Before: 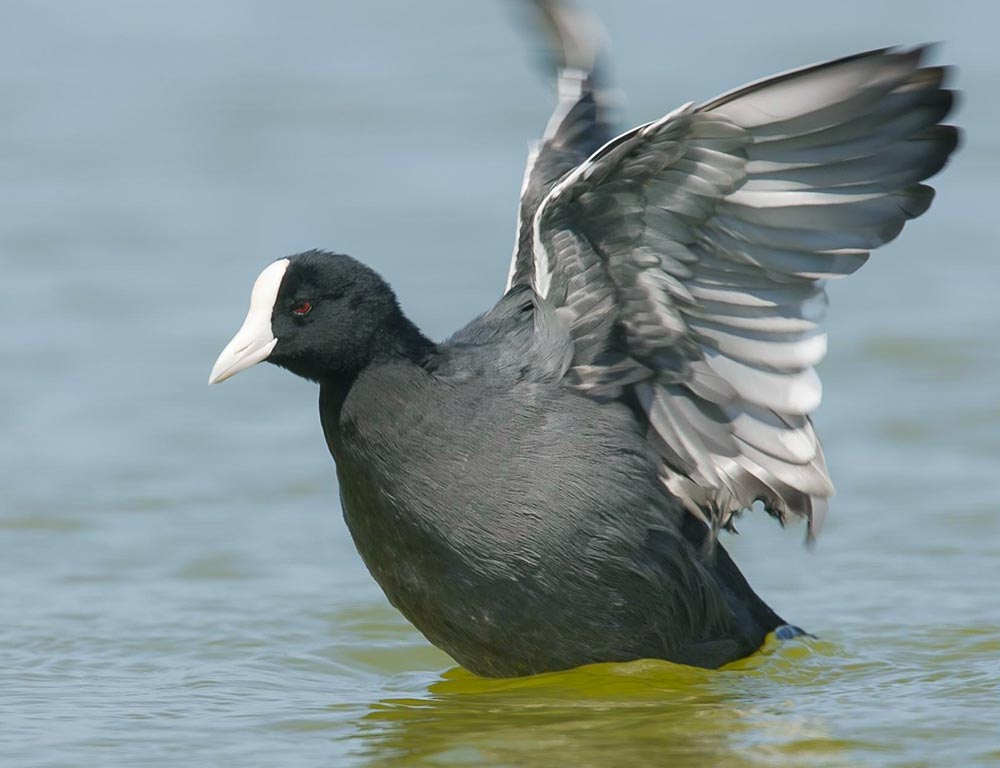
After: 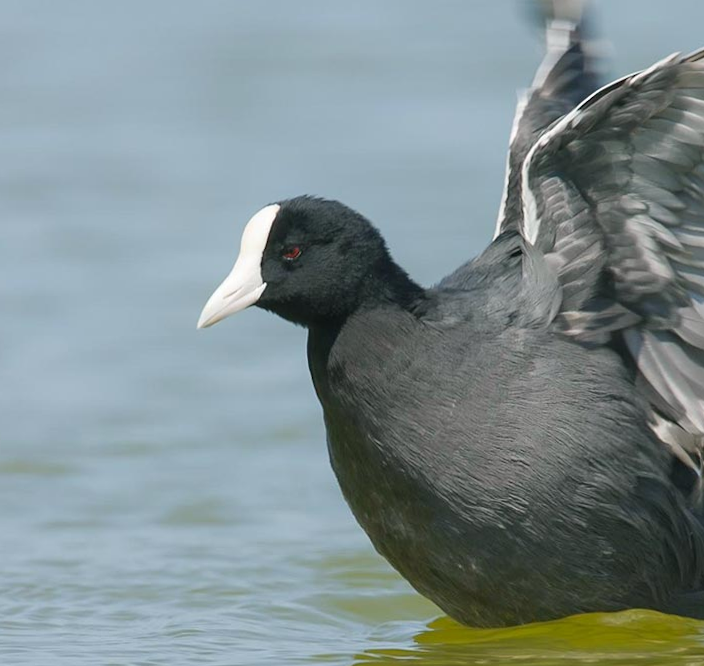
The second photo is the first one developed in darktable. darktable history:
rotate and perspective: rotation 0.226°, lens shift (vertical) -0.042, crop left 0.023, crop right 0.982, crop top 0.006, crop bottom 0.994
crop: top 5.803%, right 27.864%, bottom 5.804%
